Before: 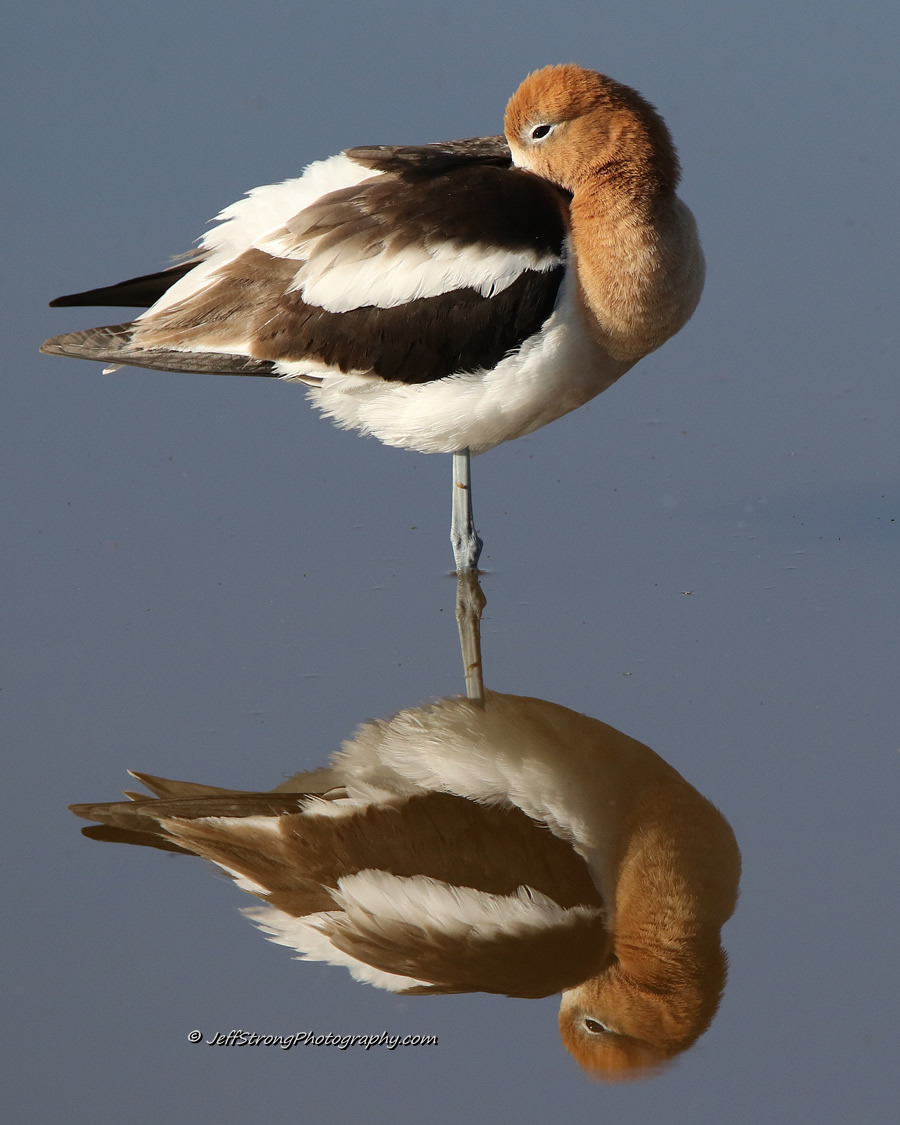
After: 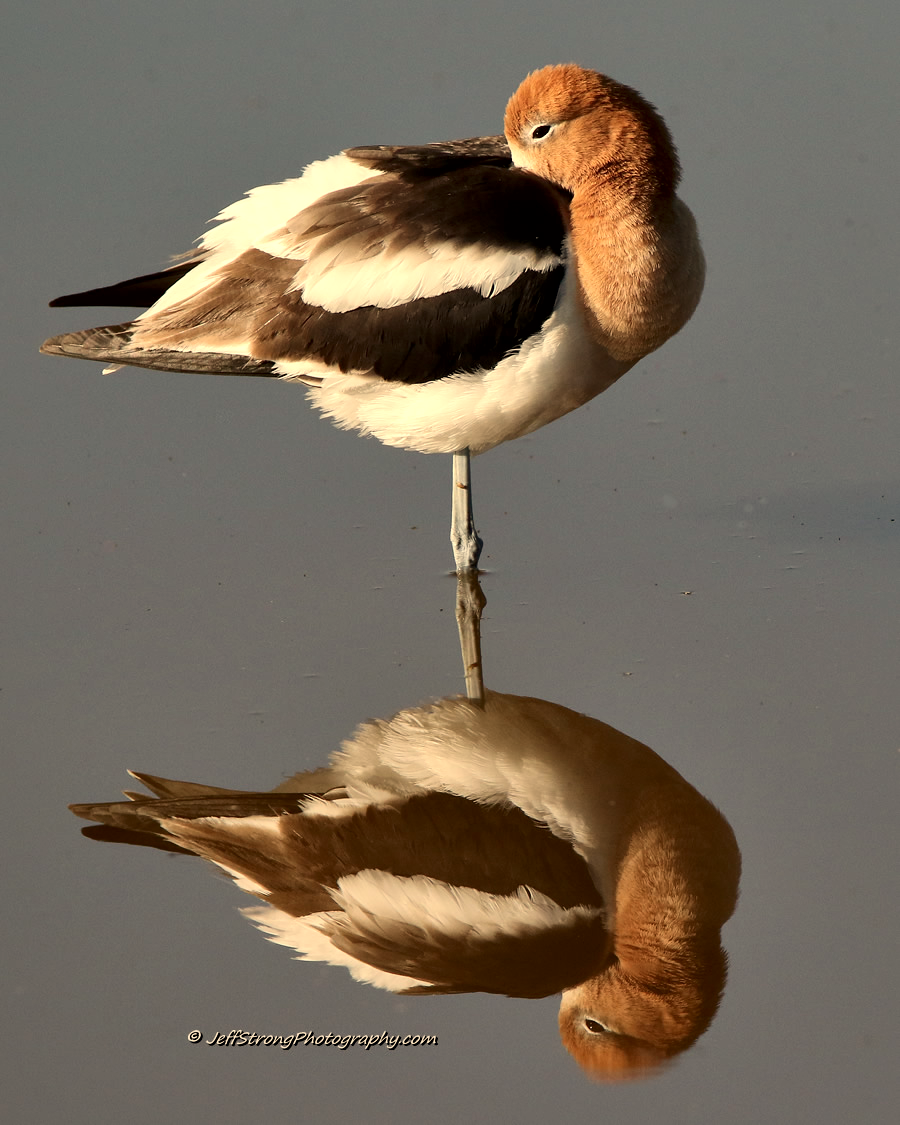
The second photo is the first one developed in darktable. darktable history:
local contrast: mode bilateral grid, contrast 25, coarseness 60, detail 151%, midtone range 0.2
white balance: red 1.123, blue 0.83
